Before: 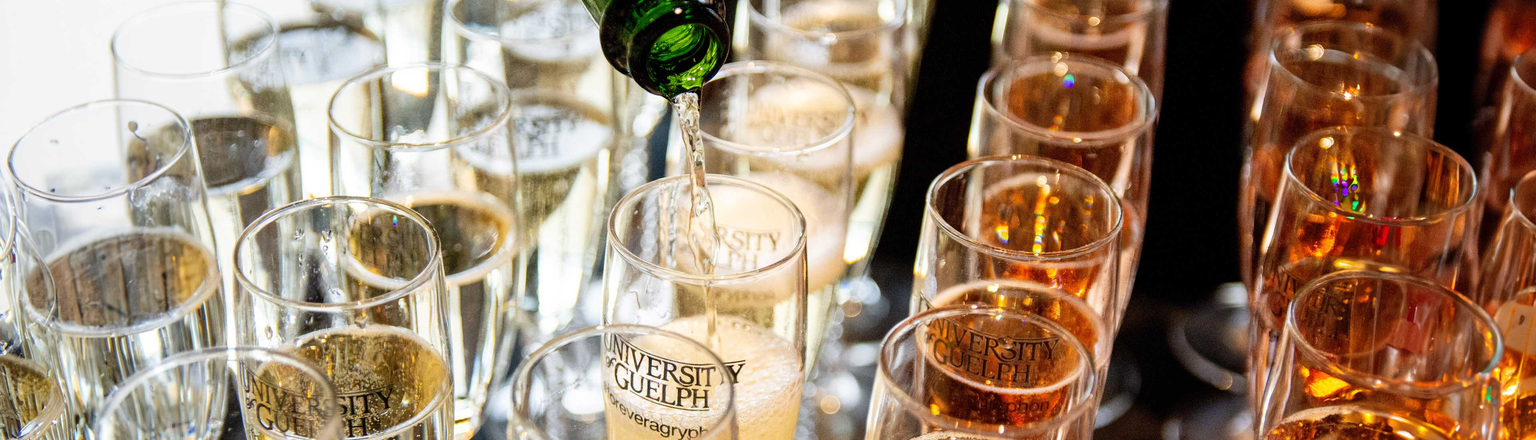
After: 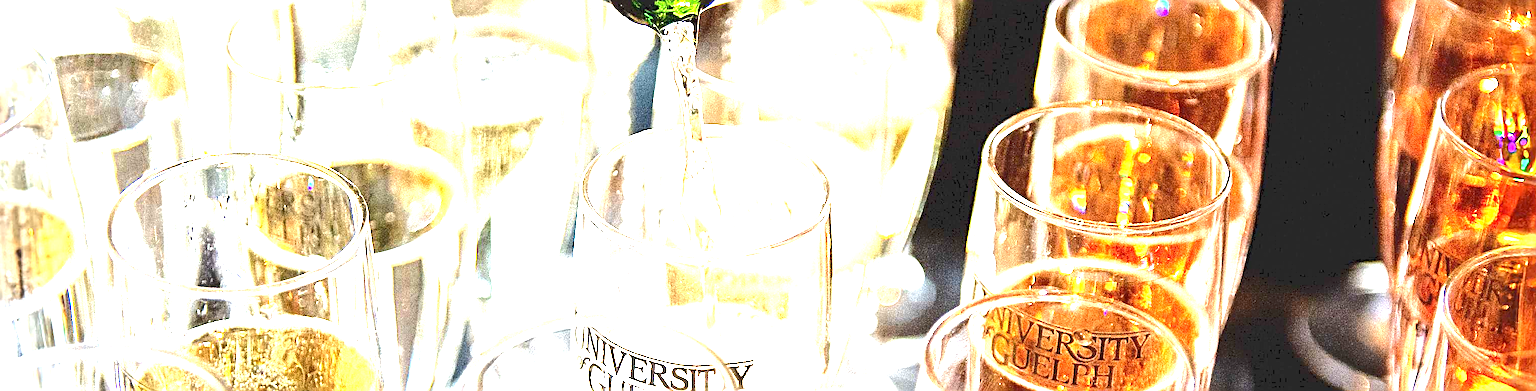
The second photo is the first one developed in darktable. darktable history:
tone curve: curves: ch0 [(0, 0) (0.003, 0.156) (0.011, 0.156) (0.025, 0.157) (0.044, 0.164) (0.069, 0.172) (0.1, 0.181) (0.136, 0.191) (0.177, 0.214) (0.224, 0.245) (0.277, 0.285) (0.335, 0.333) (0.399, 0.387) (0.468, 0.471) (0.543, 0.556) (0.623, 0.648) (0.709, 0.734) (0.801, 0.809) (0.898, 0.891) (1, 1)], color space Lab, independent channels, preserve colors none
exposure: black level correction 0, exposure 2.137 EV, compensate highlight preservation false
crop: left 9.741%, top 17.187%, right 11.17%, bottom 12.389%
sharpen: radius 2.991, amount 0.768
